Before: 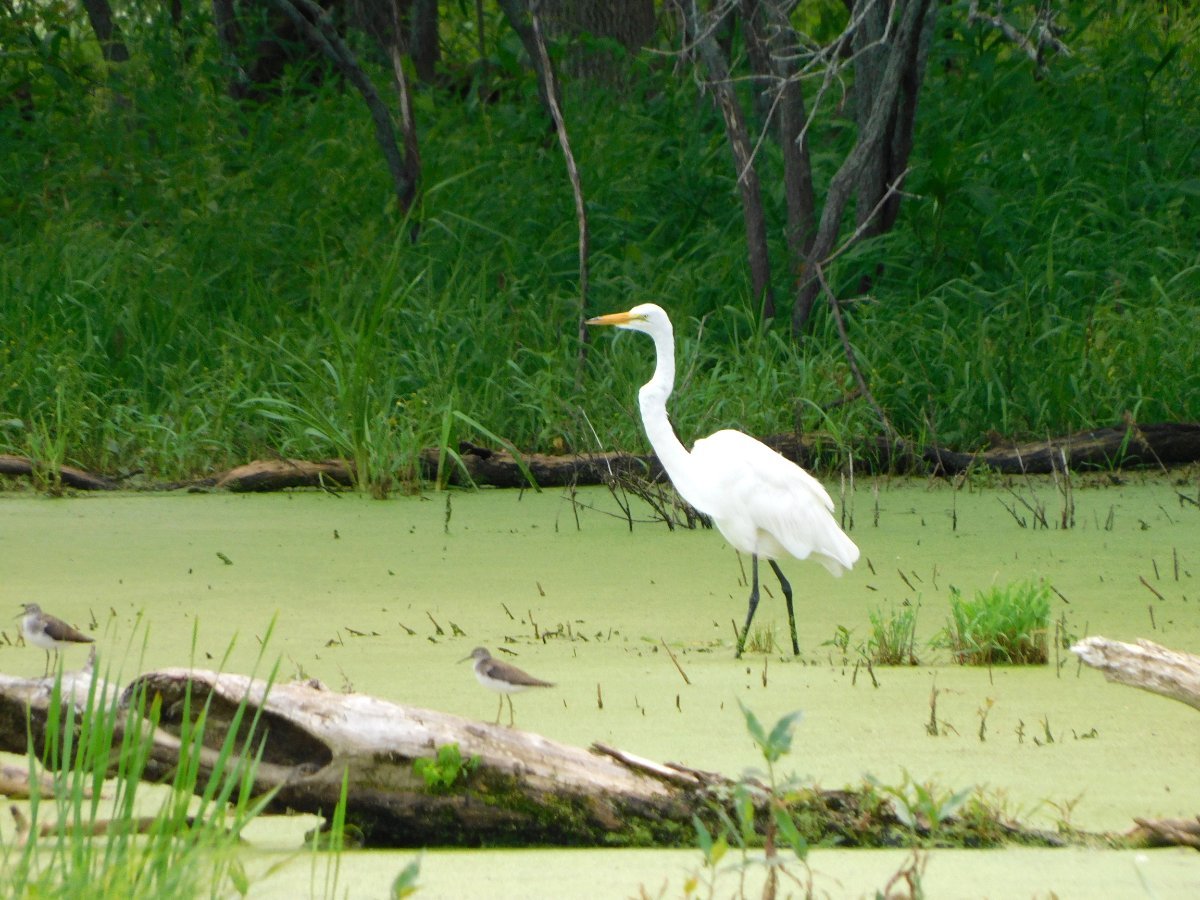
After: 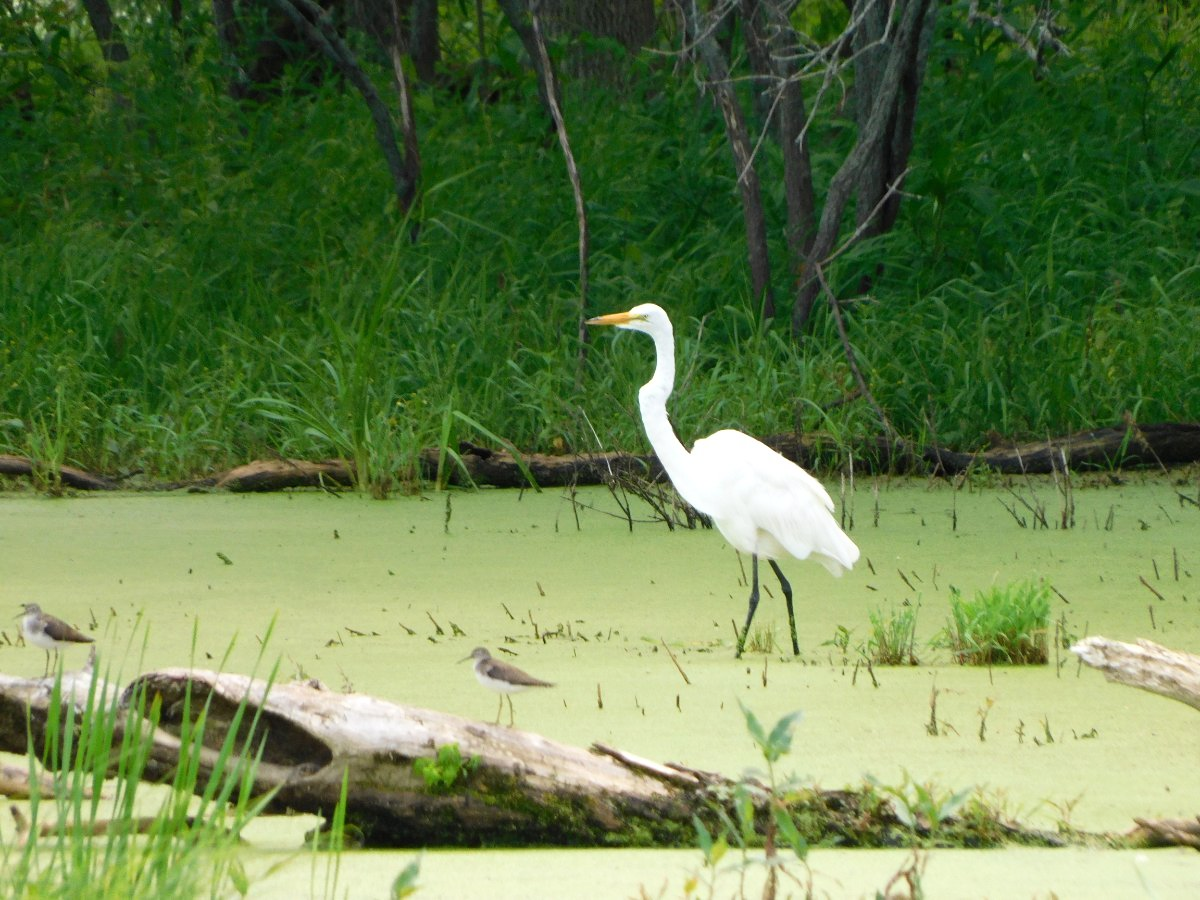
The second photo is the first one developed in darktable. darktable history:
white balance: emerald 1
shadows and highlights: shadows 0, highlights 40
